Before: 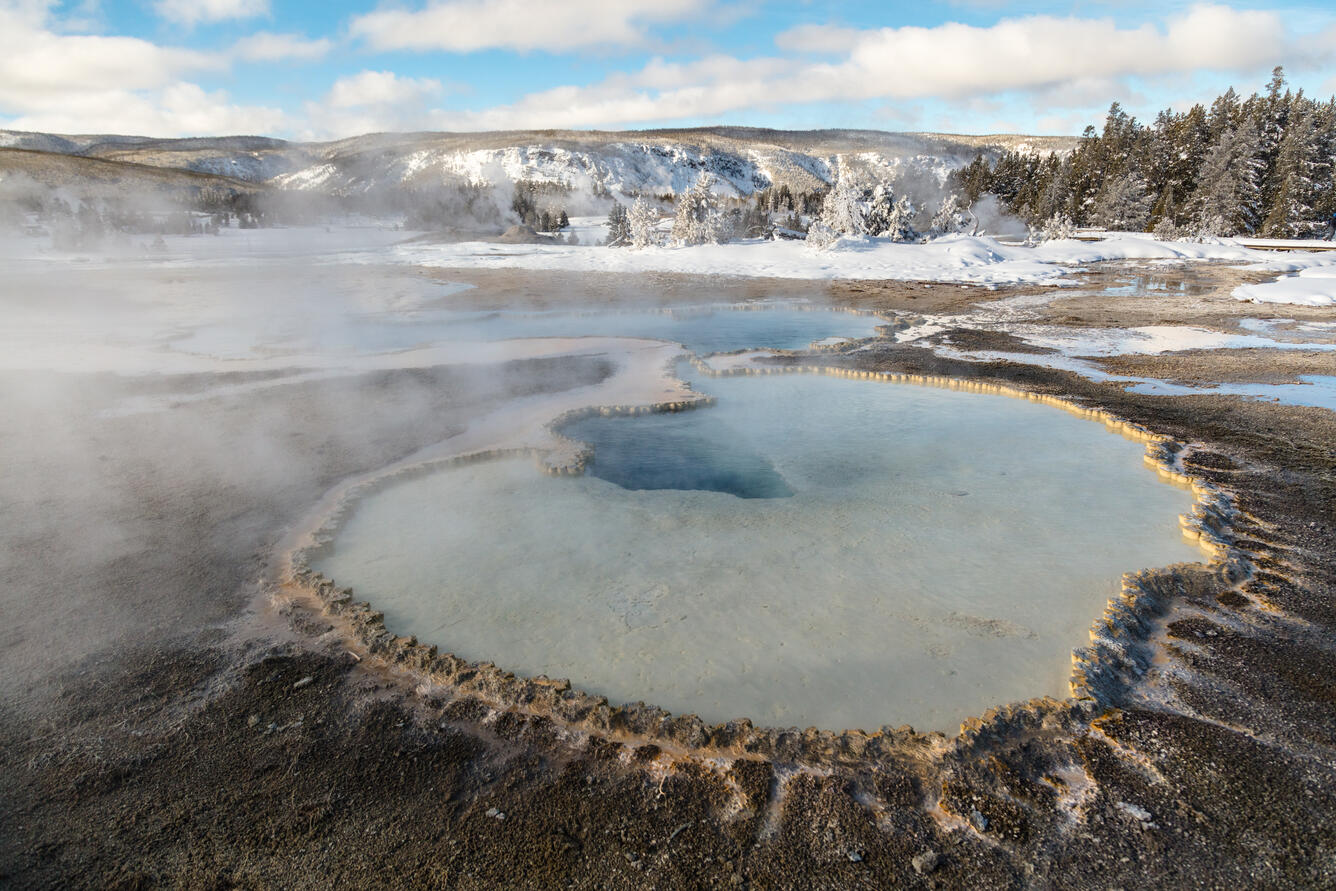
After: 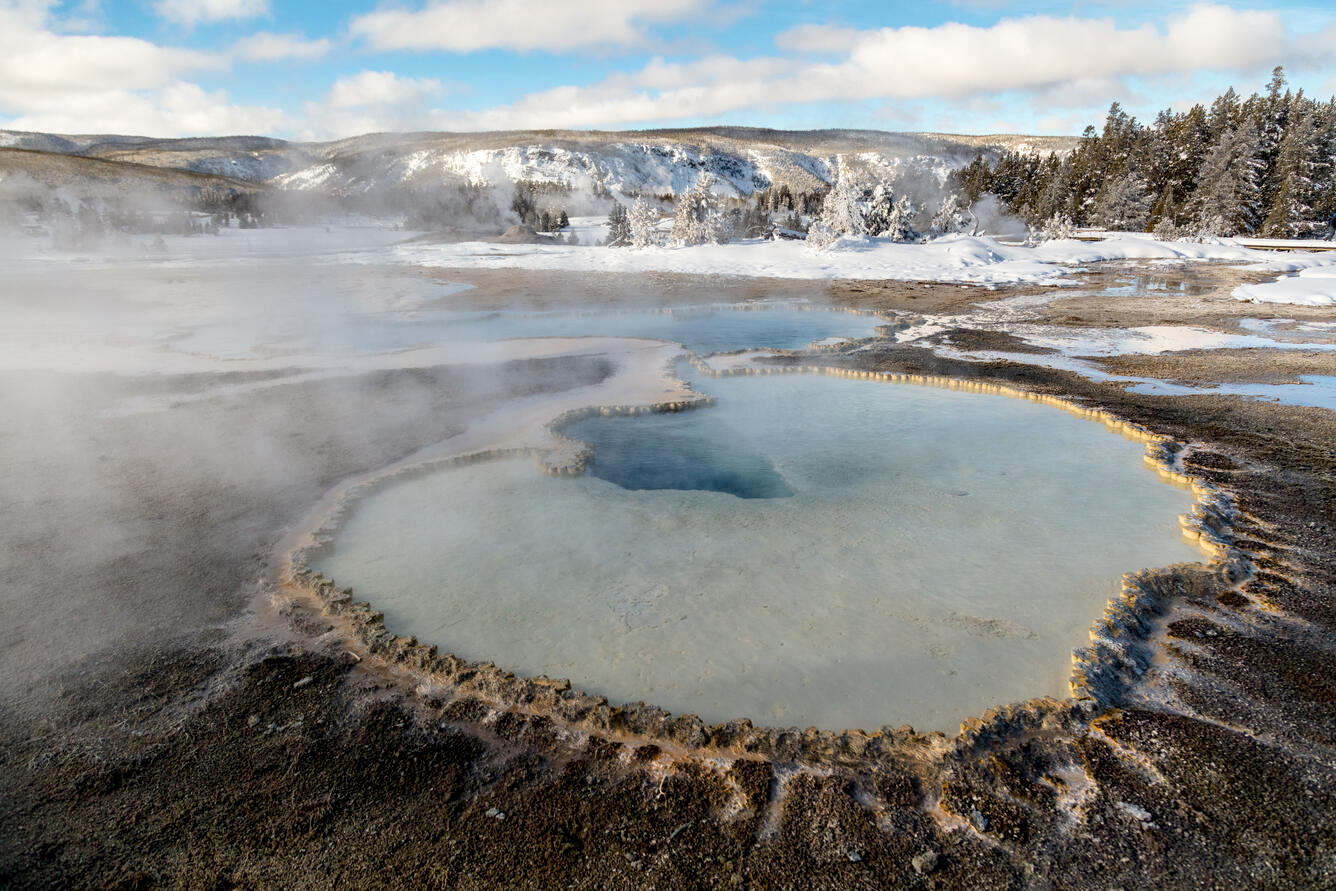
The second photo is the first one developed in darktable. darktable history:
exposure: black level correction 0.01, exposure 0.017 EV, compensate highlight preservation false
